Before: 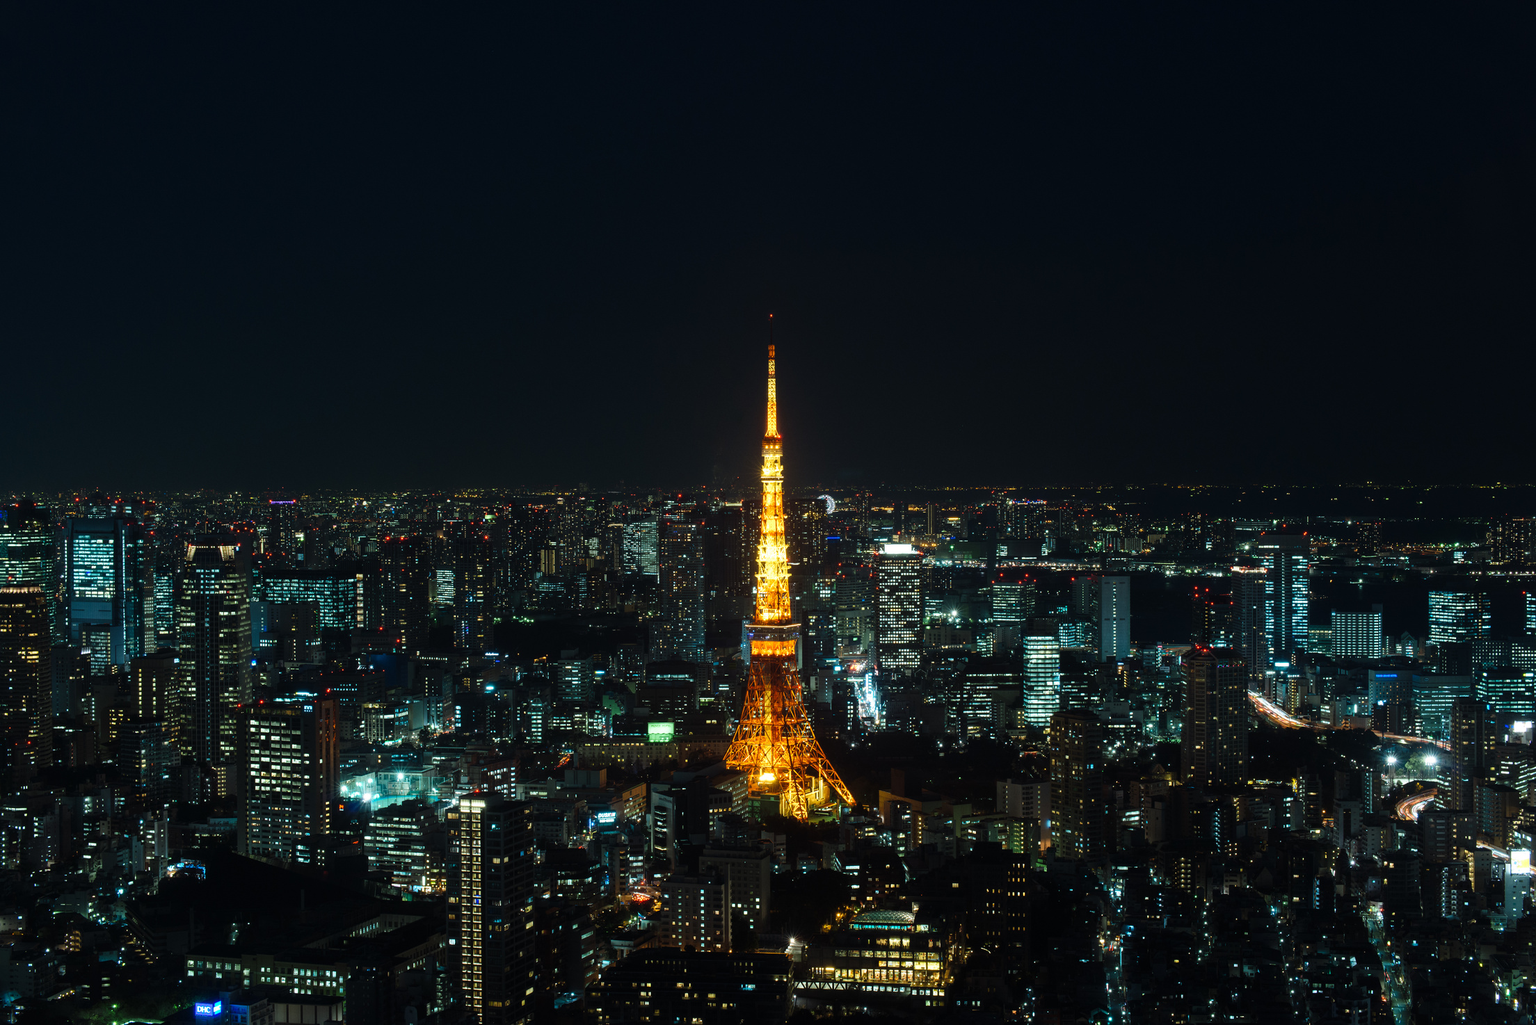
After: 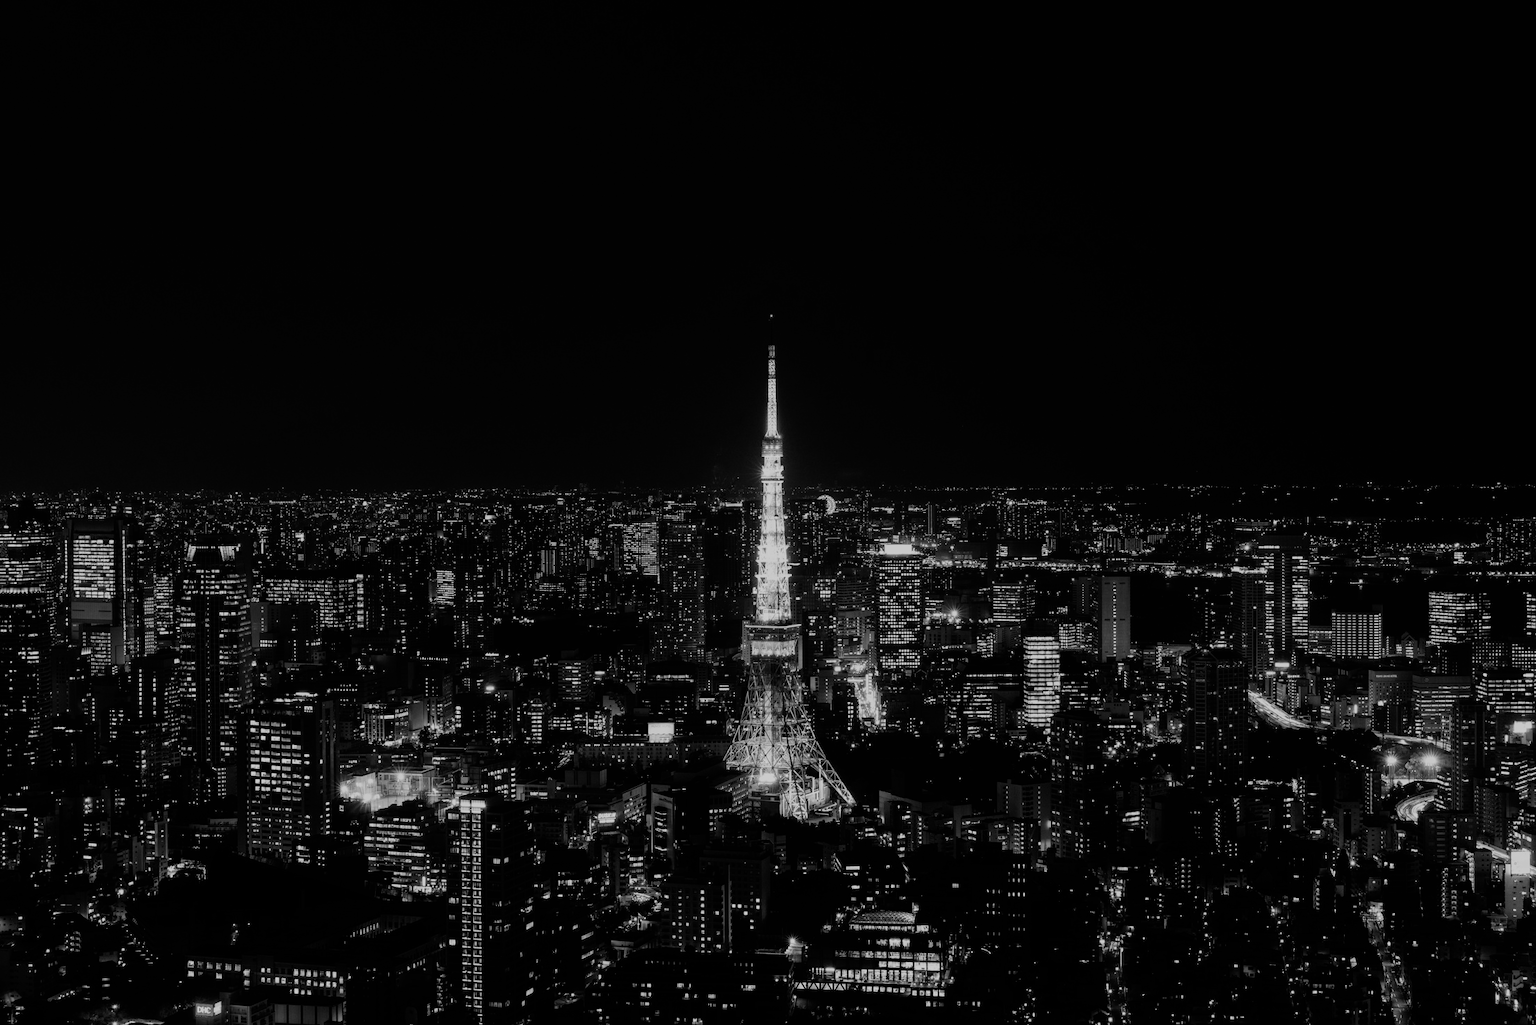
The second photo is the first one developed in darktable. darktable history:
monochrome: a 32, b 64, size 2.3
filmic rgb: black relative exposure -6.98 EV, white relative exposure 5.63 EV, hardness 2.86
